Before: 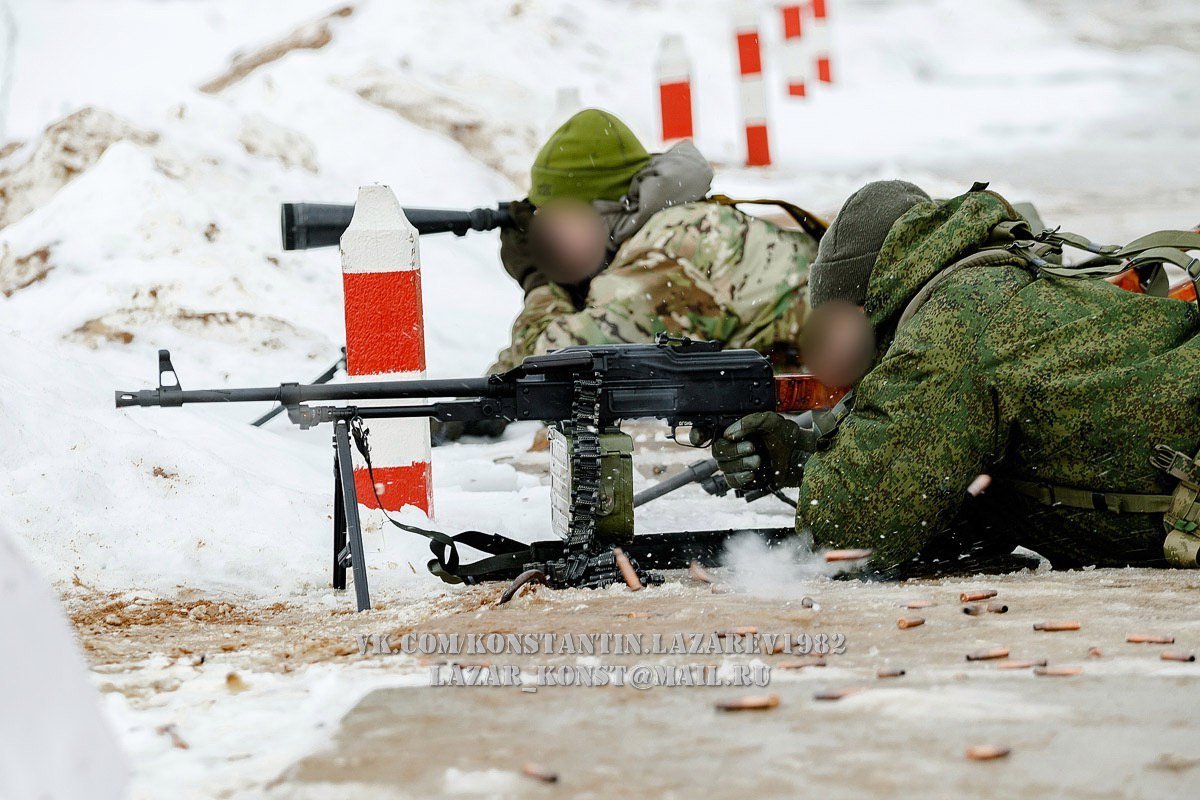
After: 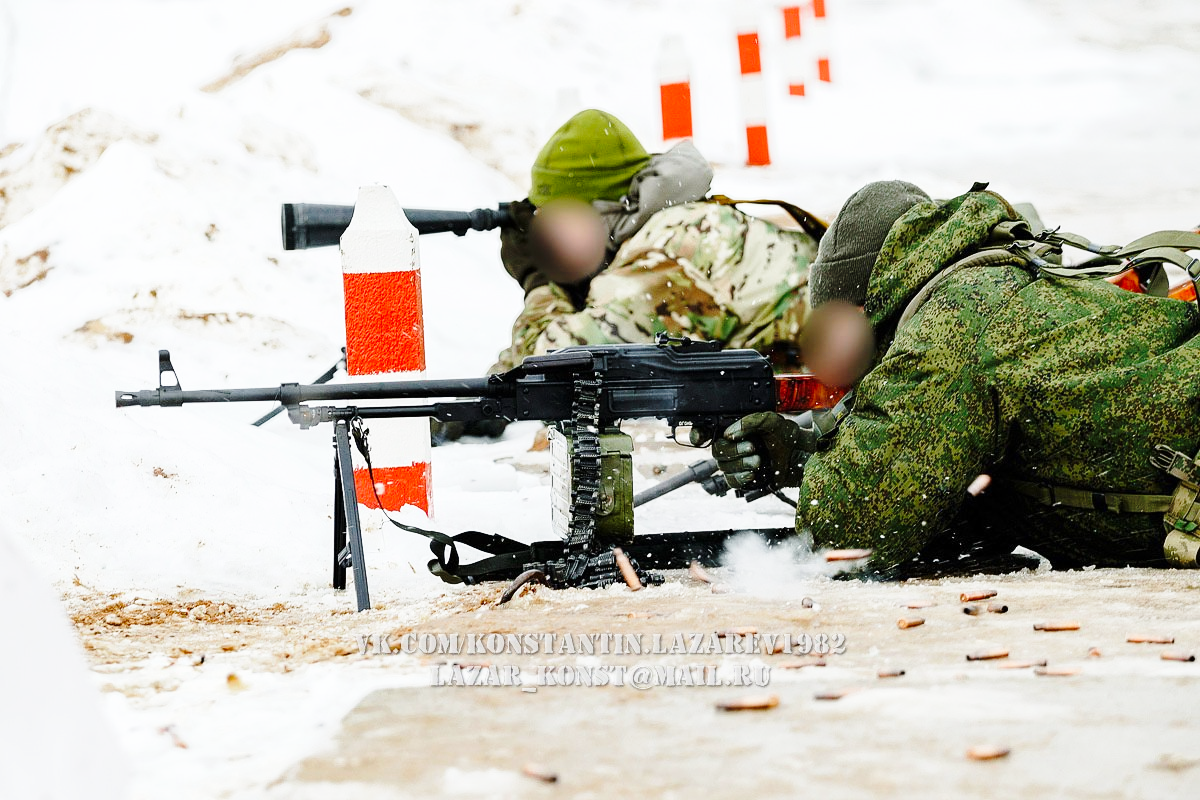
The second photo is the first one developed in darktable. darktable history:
base curve: curves: ch0 [(0, 0) (0.028, 0.03) (0.121, 0.232) (0.46, 0.748) (0.859, 0.968) (1, 1)], preserve colors none
color balance: on, module defaults
